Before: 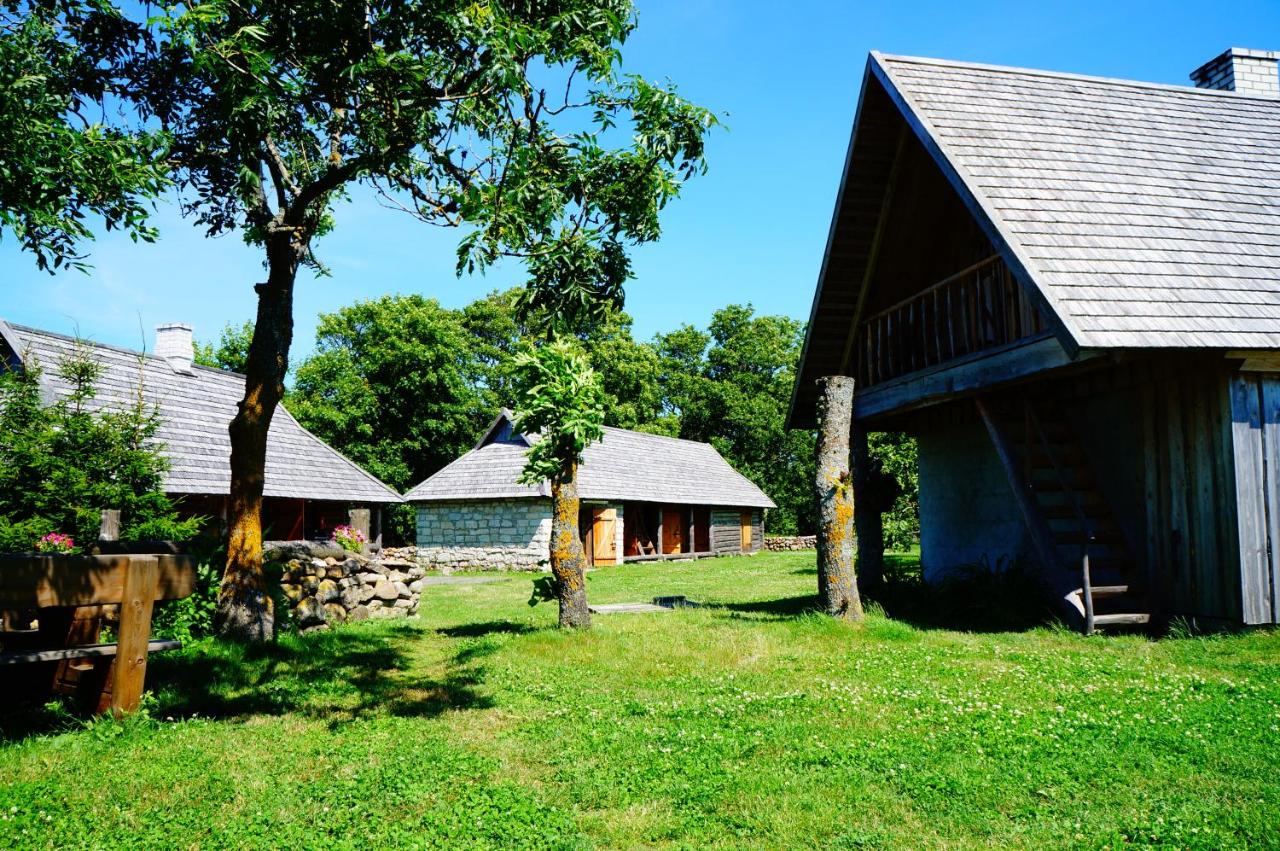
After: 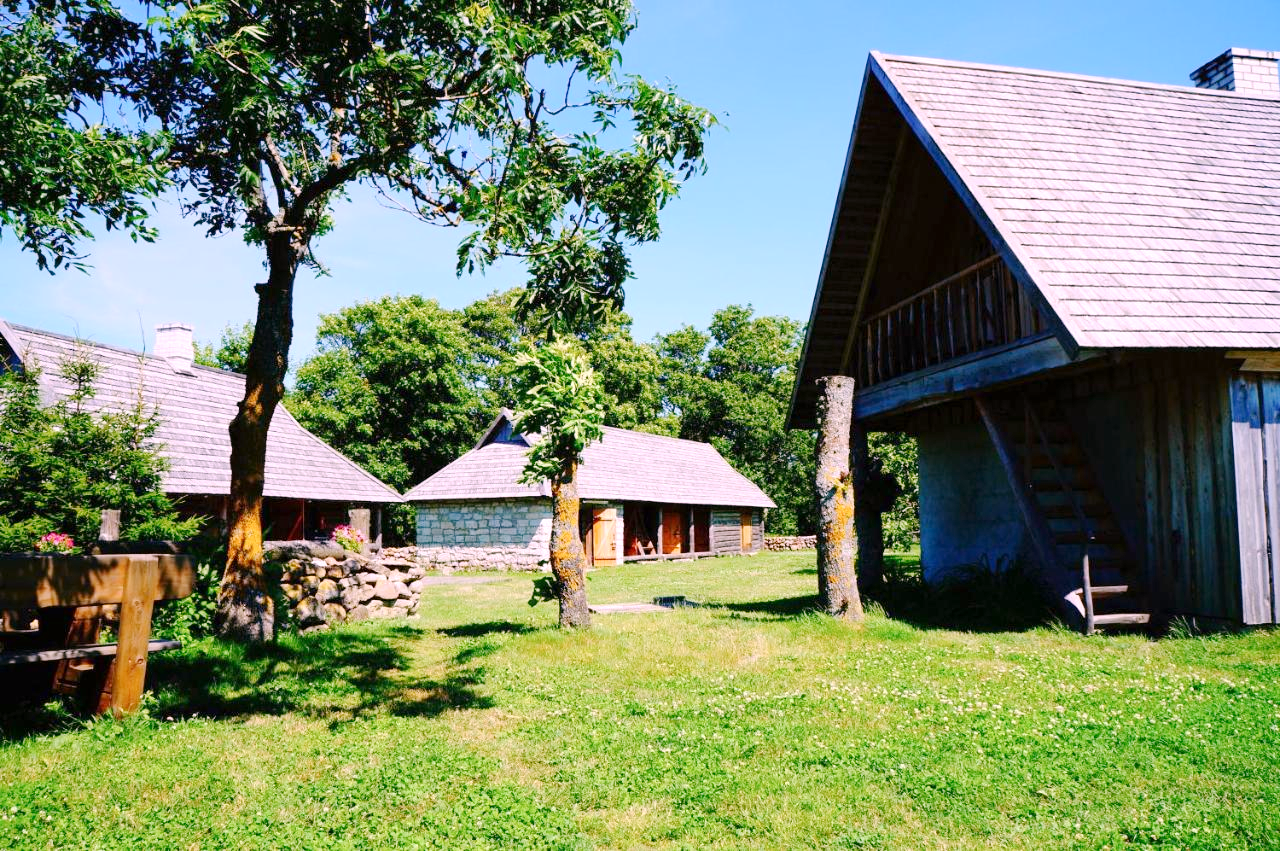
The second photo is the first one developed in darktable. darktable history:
base curve: curves: ch0 [(0, 0) (0.158, 0.273) (0.879, 0.895) (1, 1)], preserve colors none
white balance: red 1.188, blue 1.11
tone equalizer: on, module defaults
